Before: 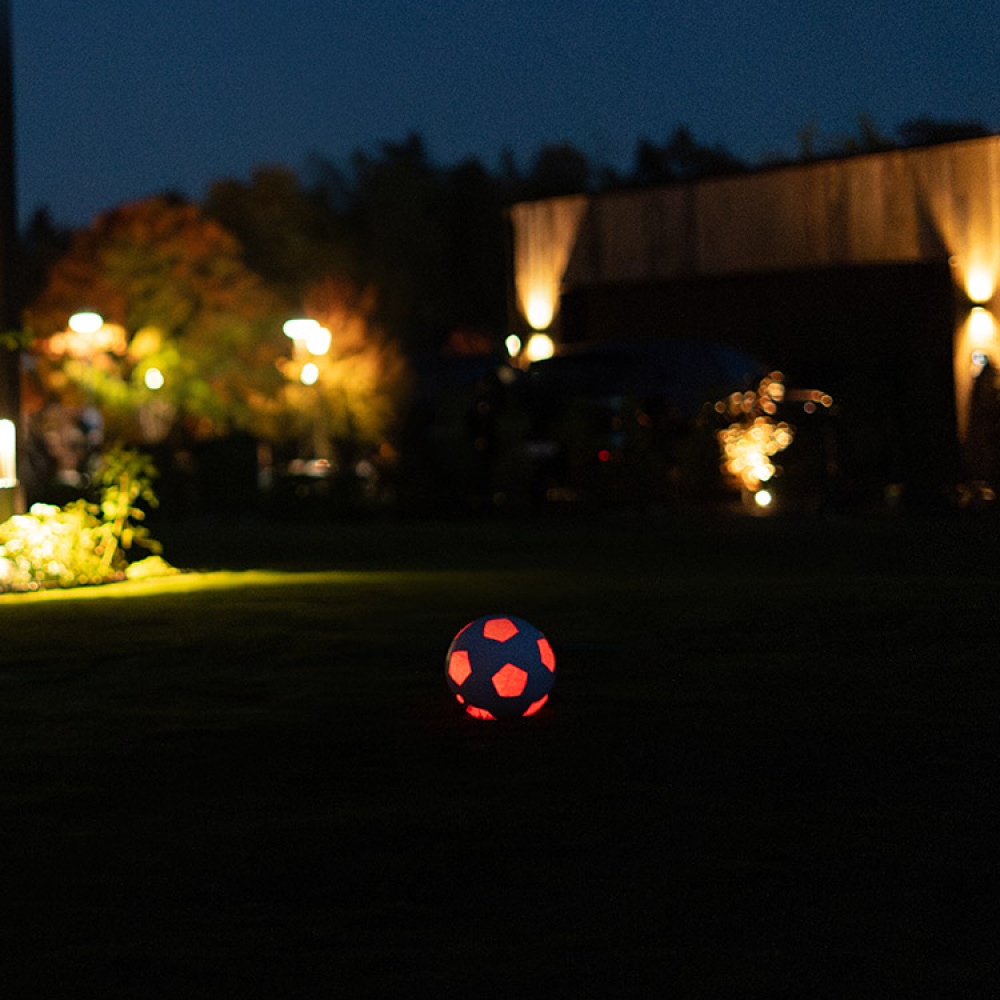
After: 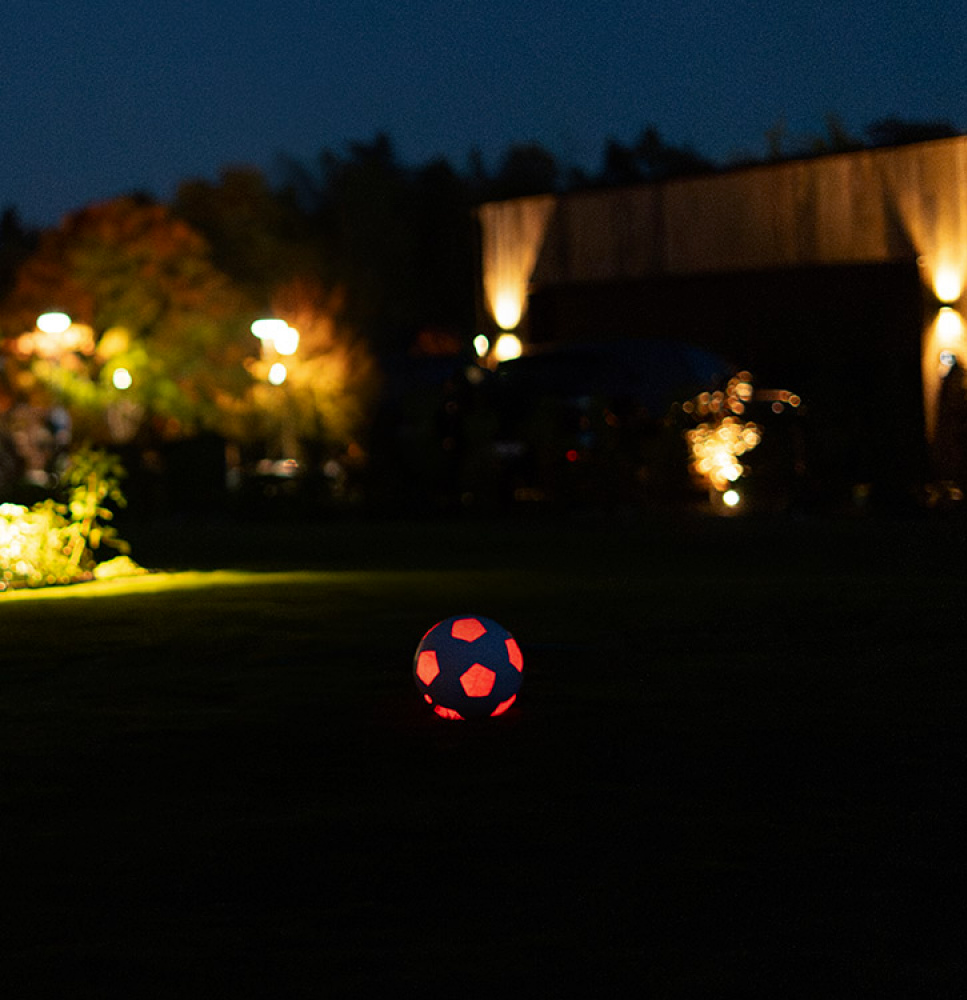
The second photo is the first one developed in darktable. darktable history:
contrast brightness saturation: contrast 0.03, brightness -0.04
crop and rotate: left 3.238%
